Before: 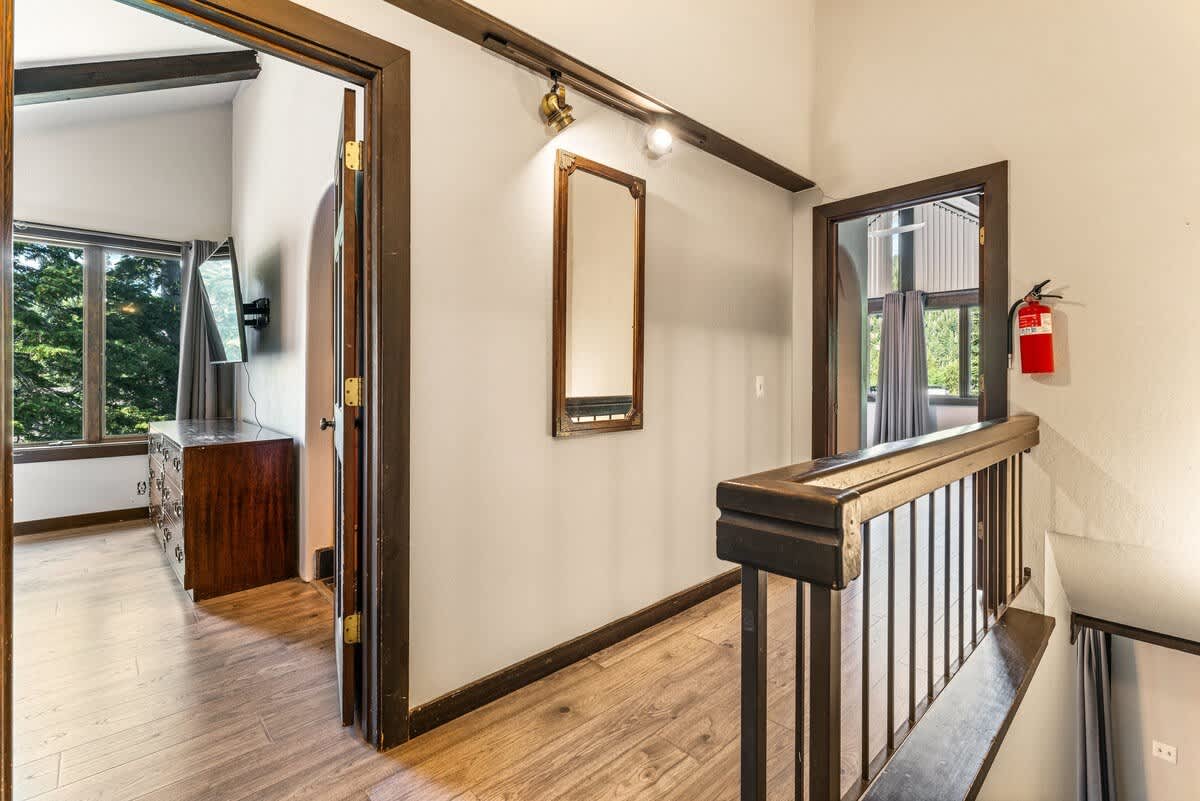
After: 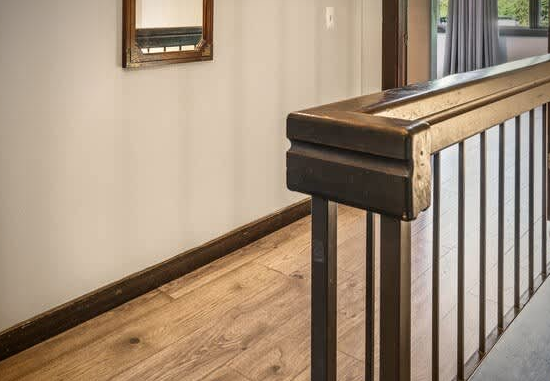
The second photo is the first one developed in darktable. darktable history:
crop: left 35.916%, top 46.189%, right 18.224%, bottom 6.215%
vignetting: fall-off start 74.92%, brightness -0.596, saturation 0.002, width/height ratio 1.084
